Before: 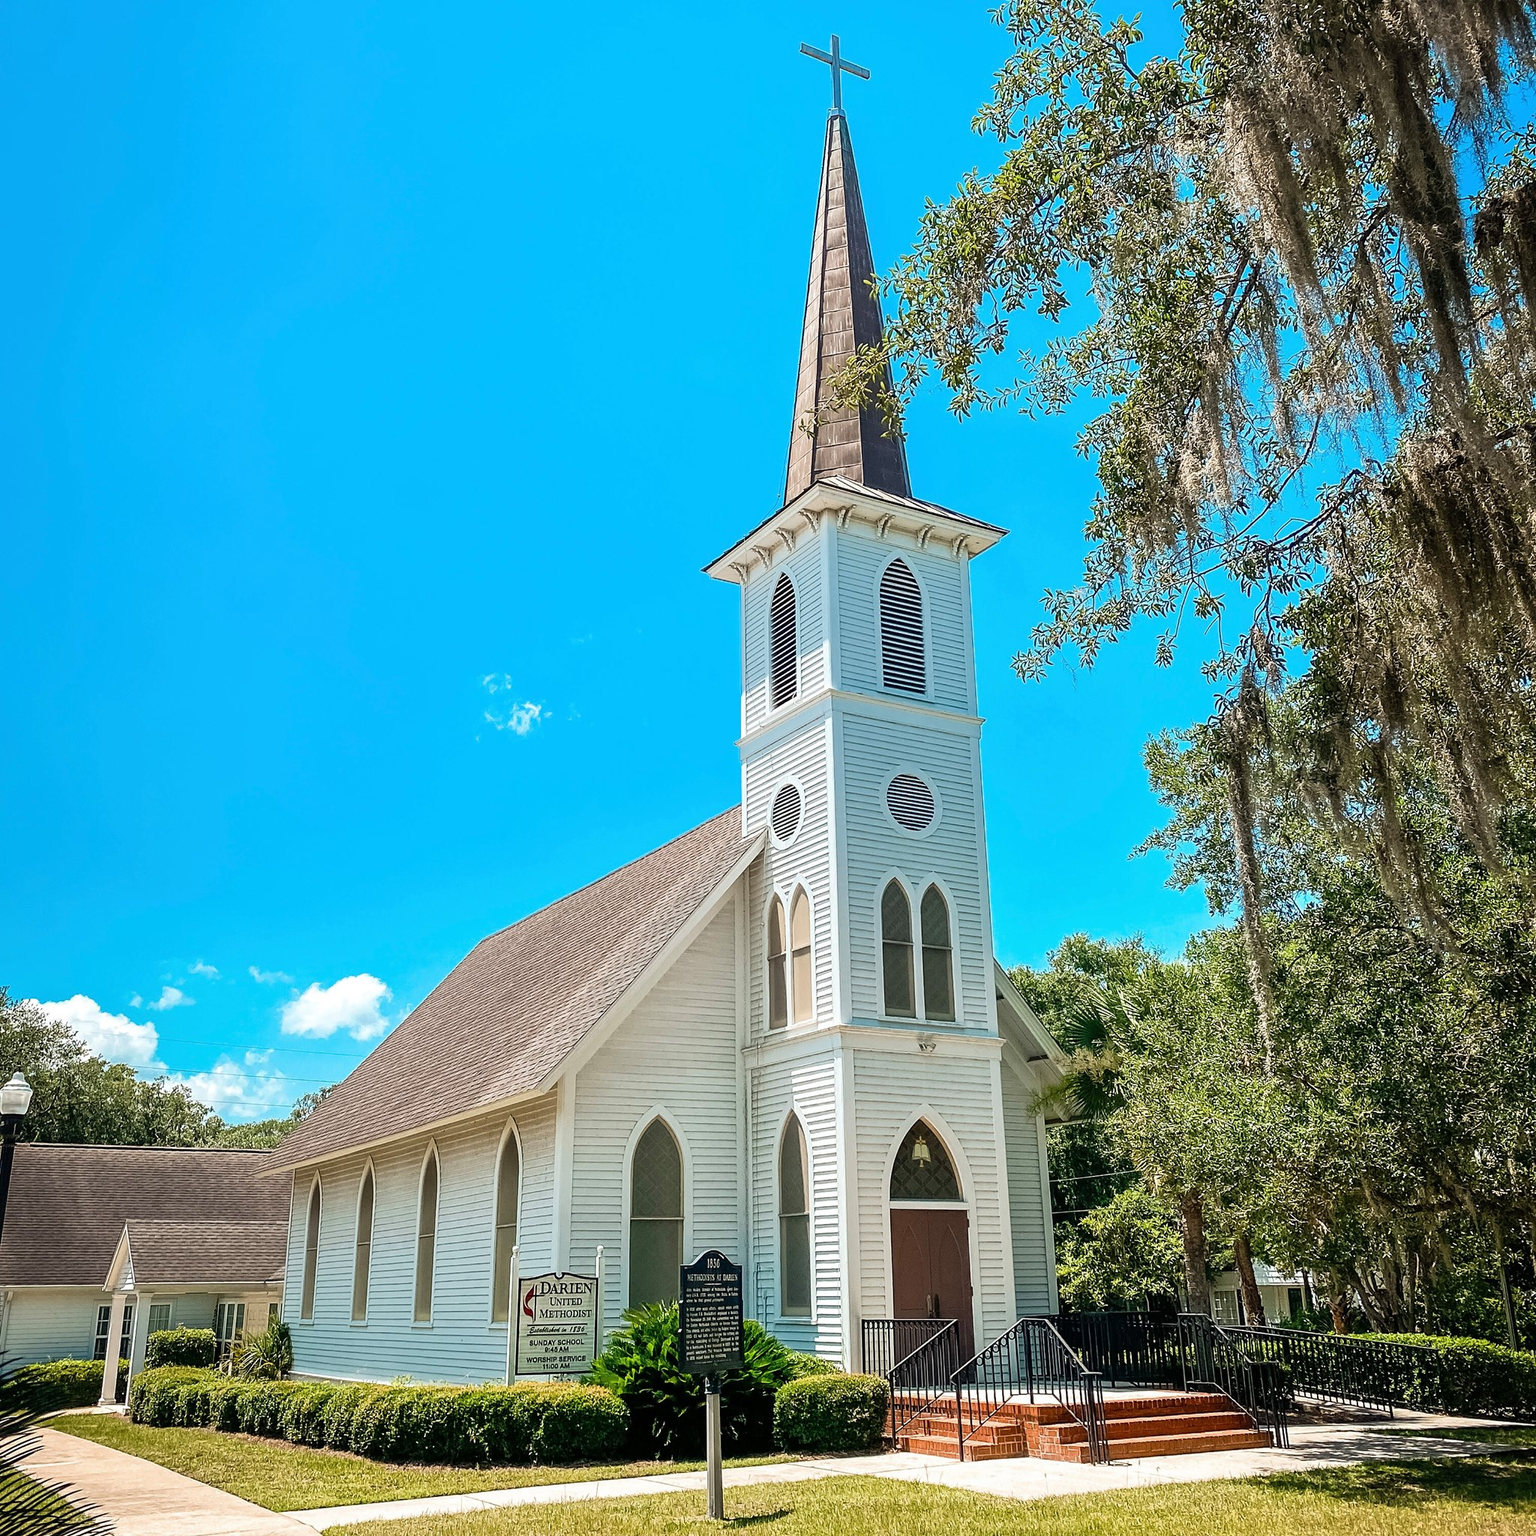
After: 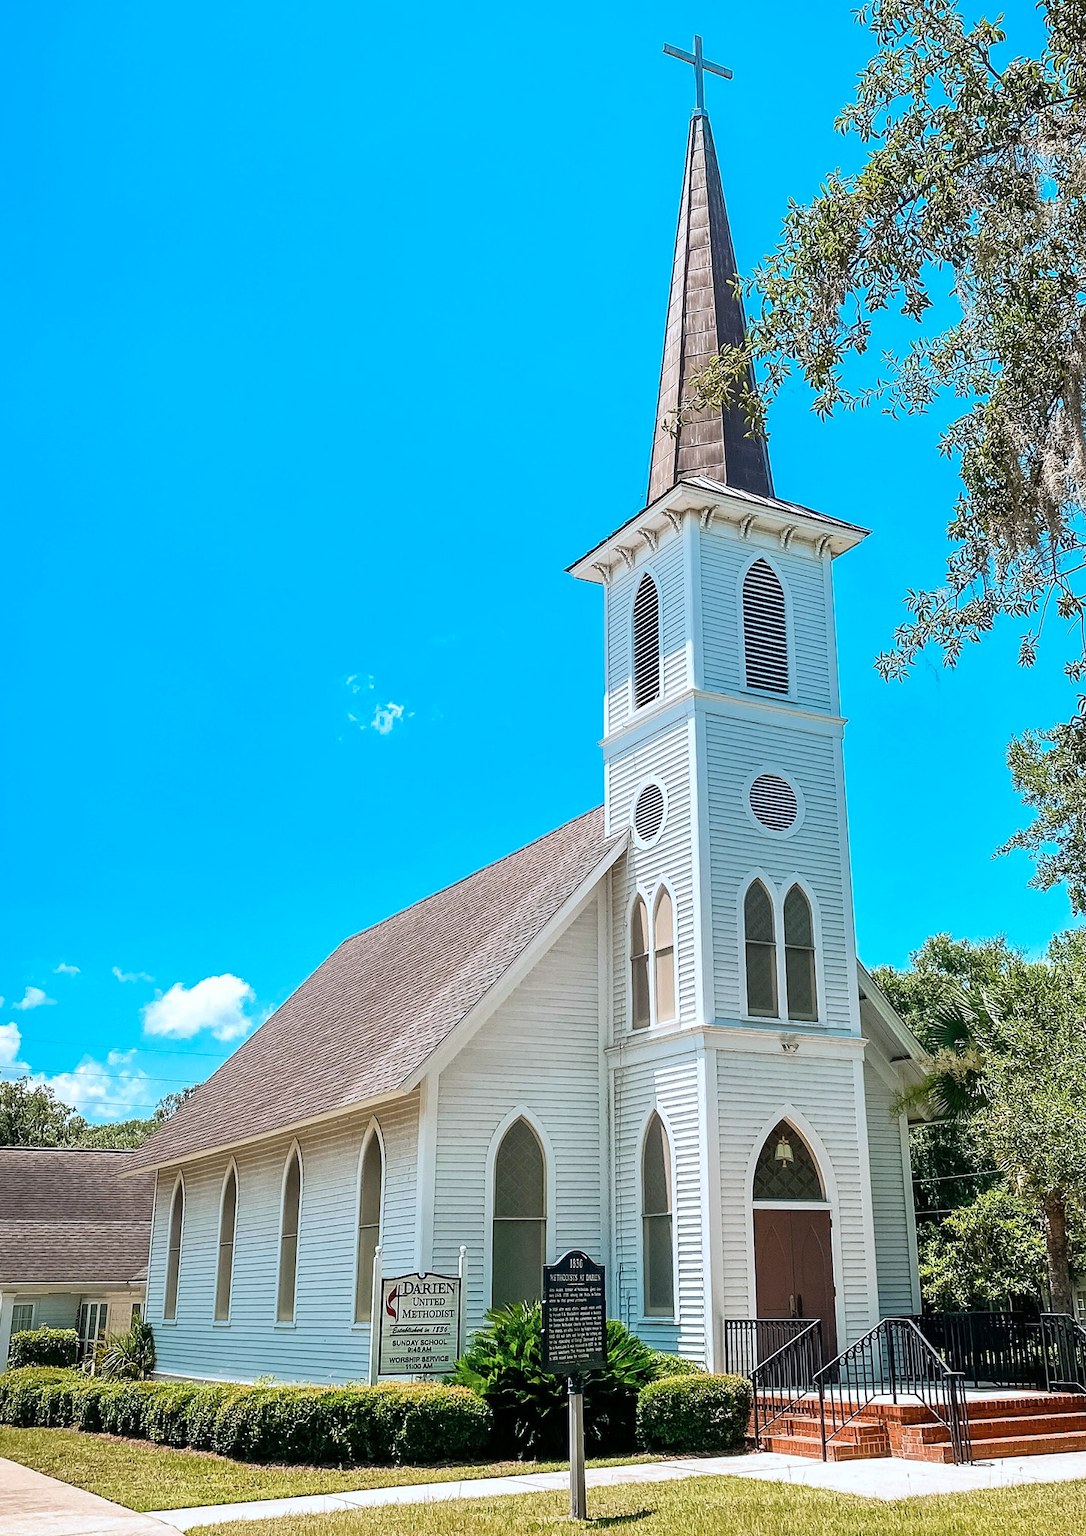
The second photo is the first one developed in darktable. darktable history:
color correction: highlights a* -0.696, highlights b* -8.47
crop and rotate: left 8.965%, right 20.307%
